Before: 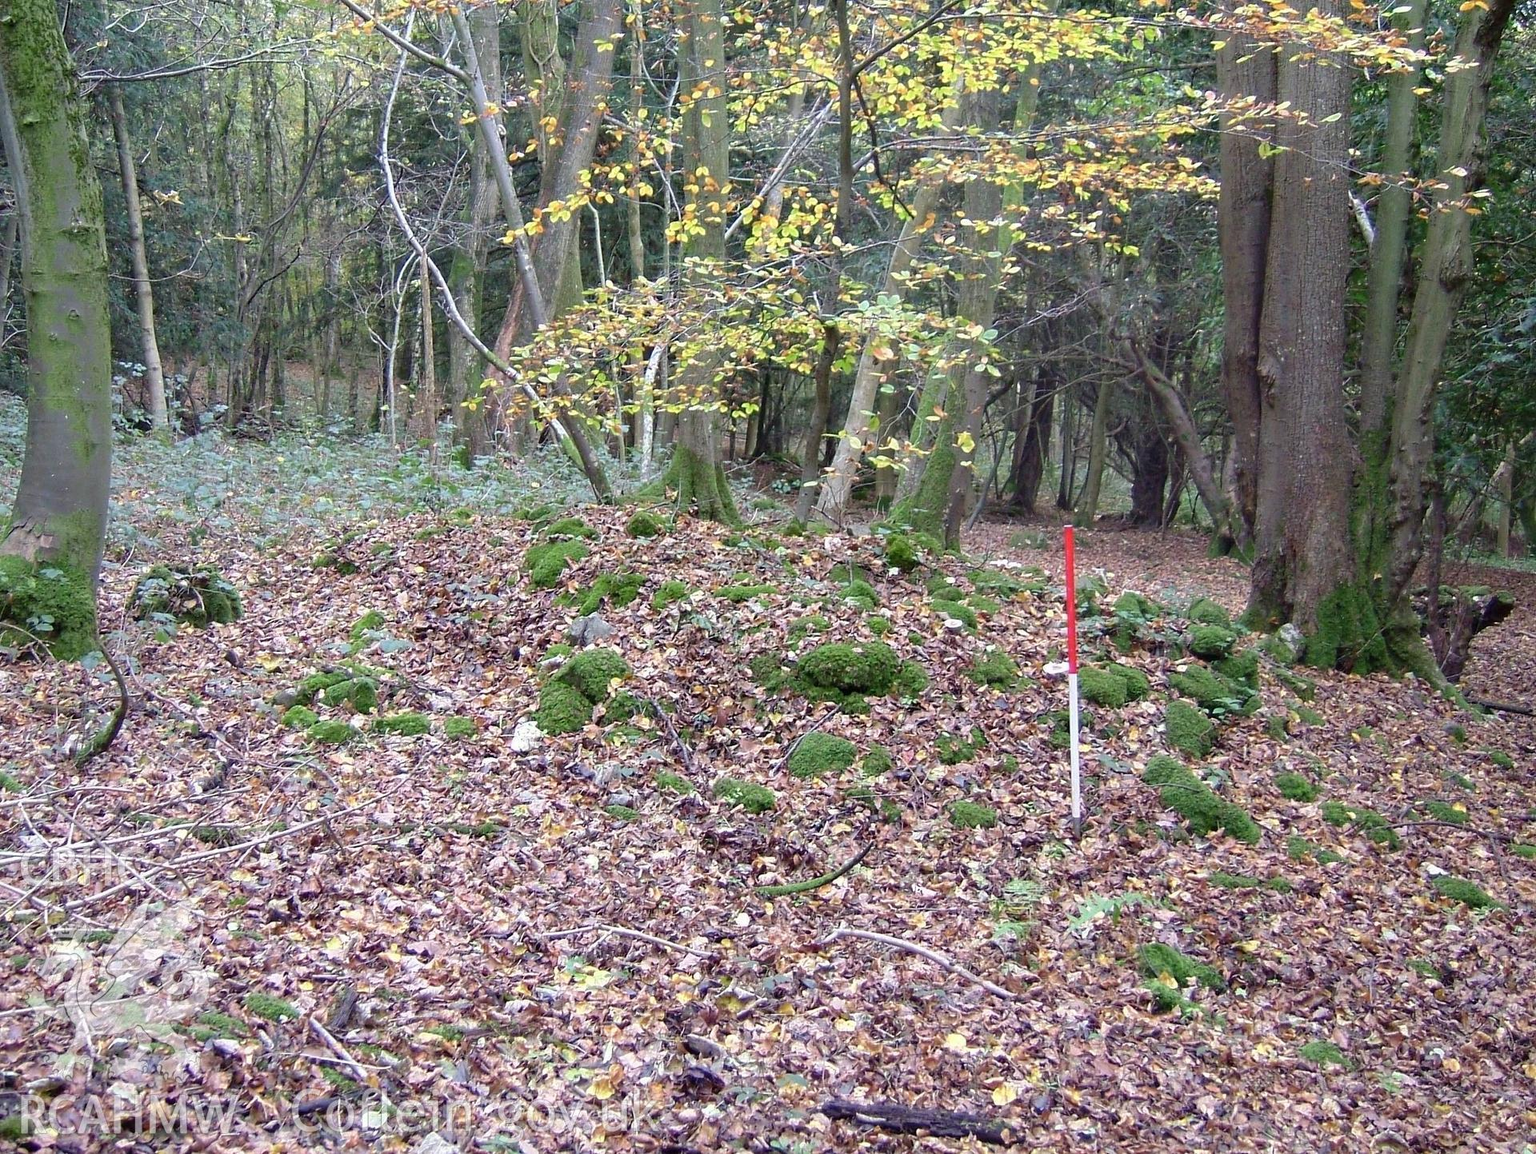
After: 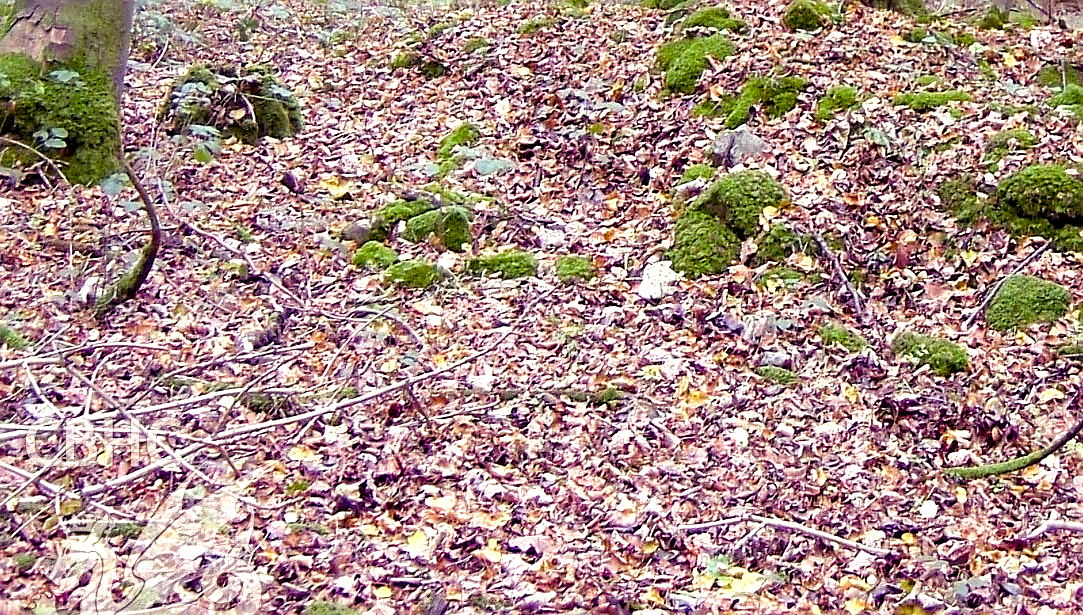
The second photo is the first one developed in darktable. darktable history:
color balance rgb: shadows lift › luminance -21.66%, shadows lift › chroma 8.98%, shadows lift › hue 283.37°, power › chroma 1.55%, power › hue 25.59°, highlights gain › luminance 6.08%, highlights gain › chroma 2.55%, highlights gain › hue 90°, global offset › luminance -0.87%, perceptual saturation grading › global saturation 27.49%, perceptual saturation grading › highlights -28.39%, perceptual saturation grading › mid-tones 15.22%, perceptual saturation grading › shadows 33.98%, perceptual brilliance grading › highlights 10%, perceptual brilliance grading › mid-tones 5%
sharpen: on, module defaults
crop: top 44.483%, right 43.593%, bottom 12.892%
